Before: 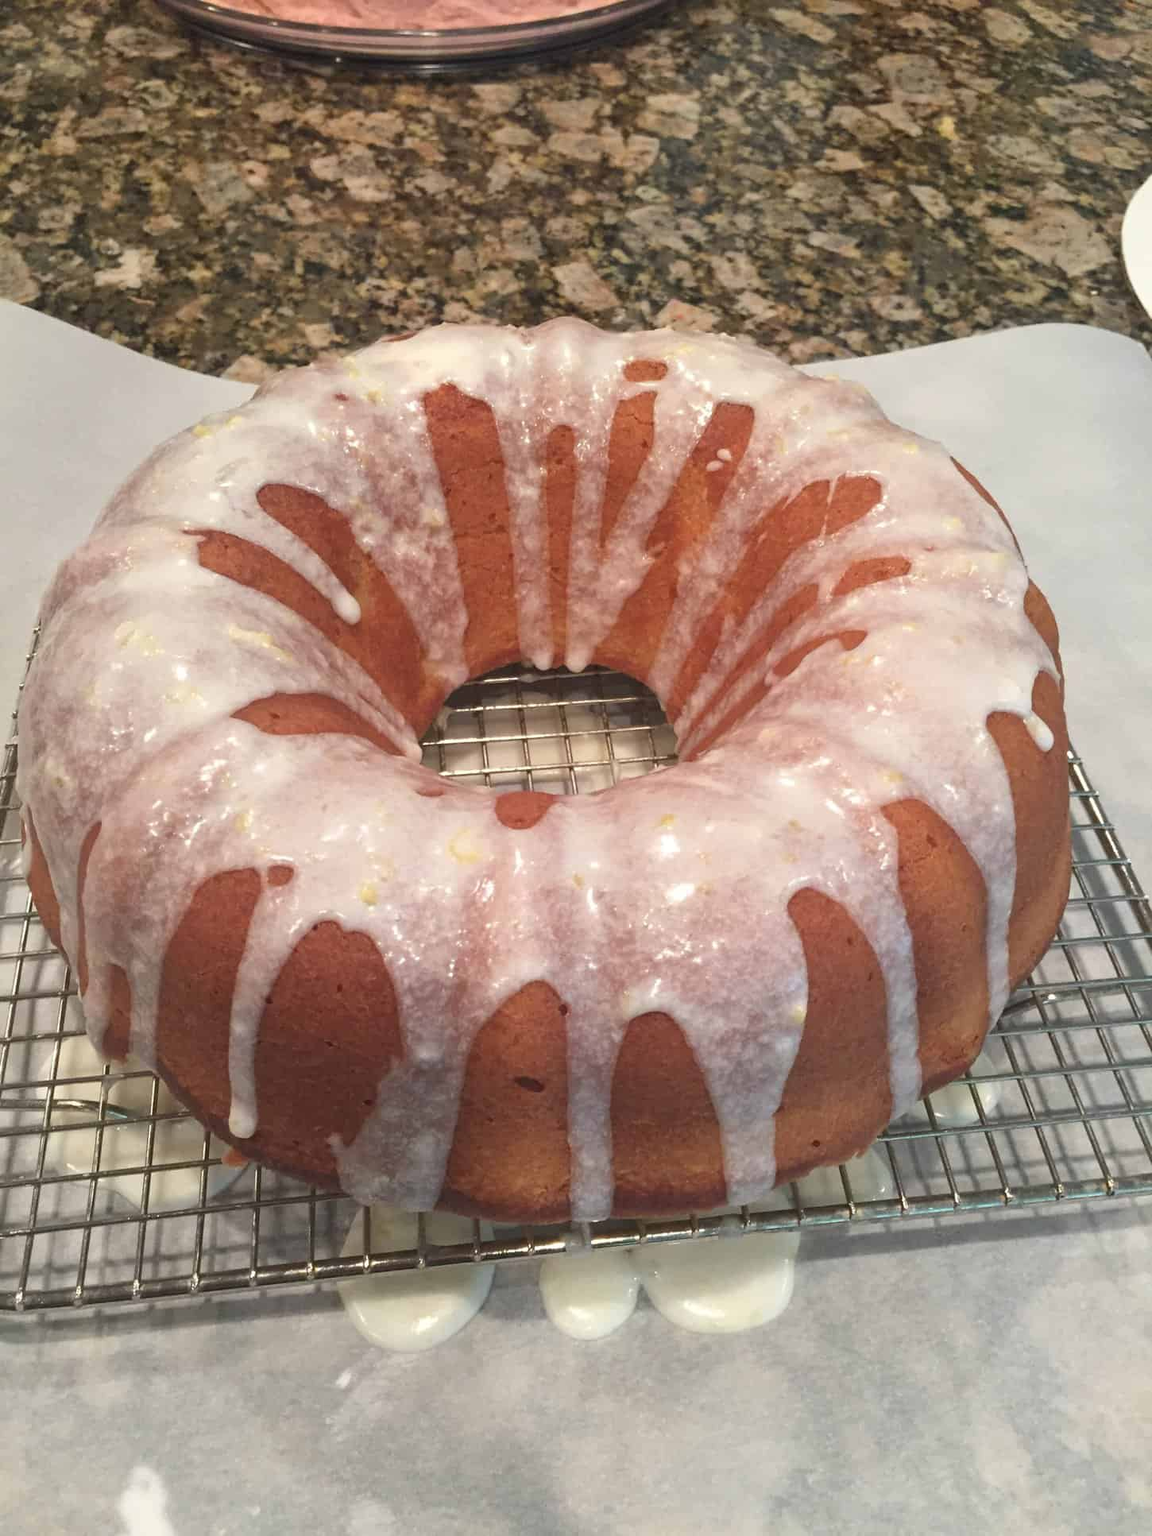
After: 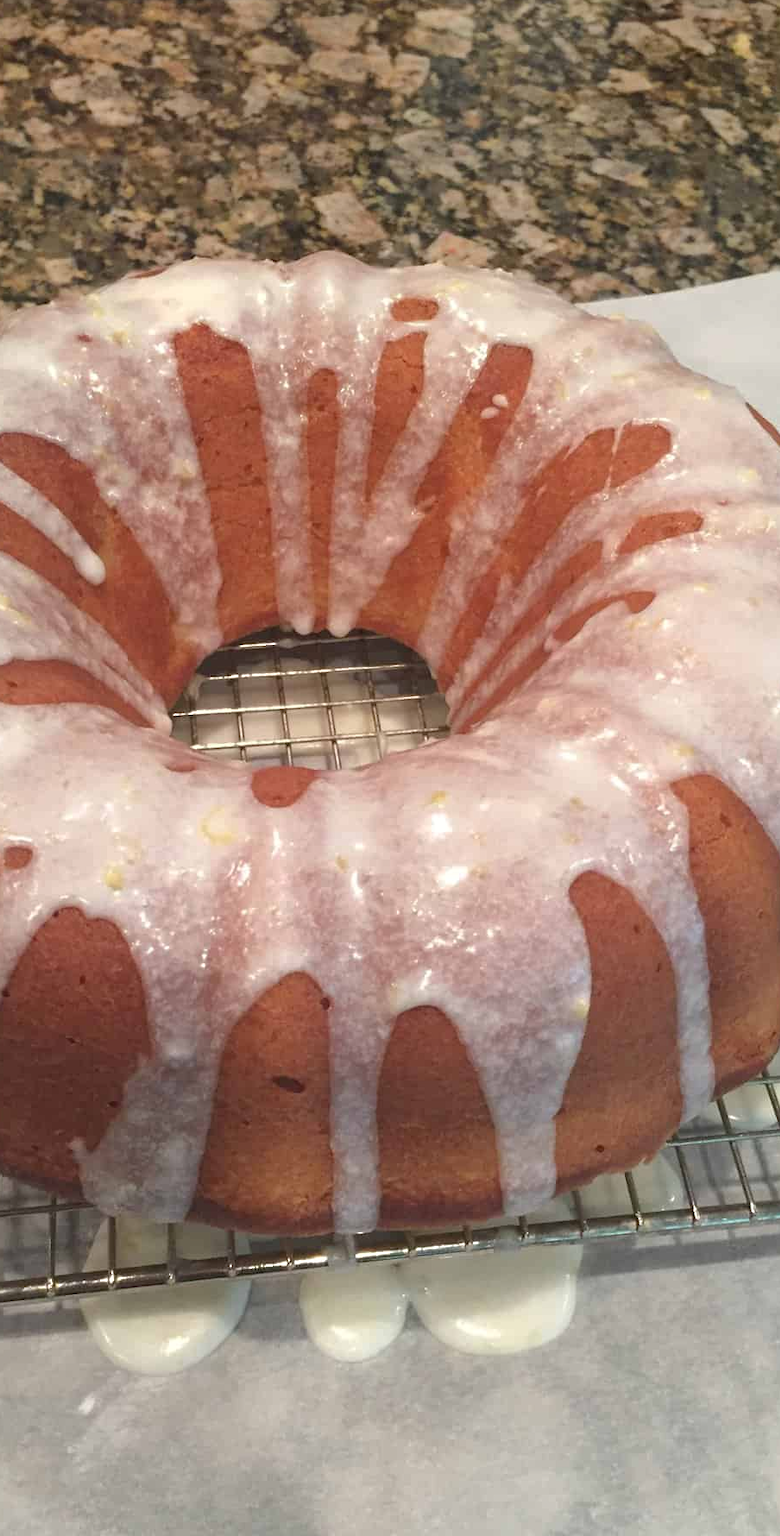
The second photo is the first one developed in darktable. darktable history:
sharpen: radius 5.325, amount 0.312, threshold 26.433
tone equalizer: -8 EV -1.84 EV, -7 EV -1.16 EV, -6 EV -1.62 EV, smoothing diameter 25%, edges refinement/feathering 10, preserve details guided filter
crop and rotate: left 22.918%, top 5.629%, right 14.711%, bottom 2.247%
